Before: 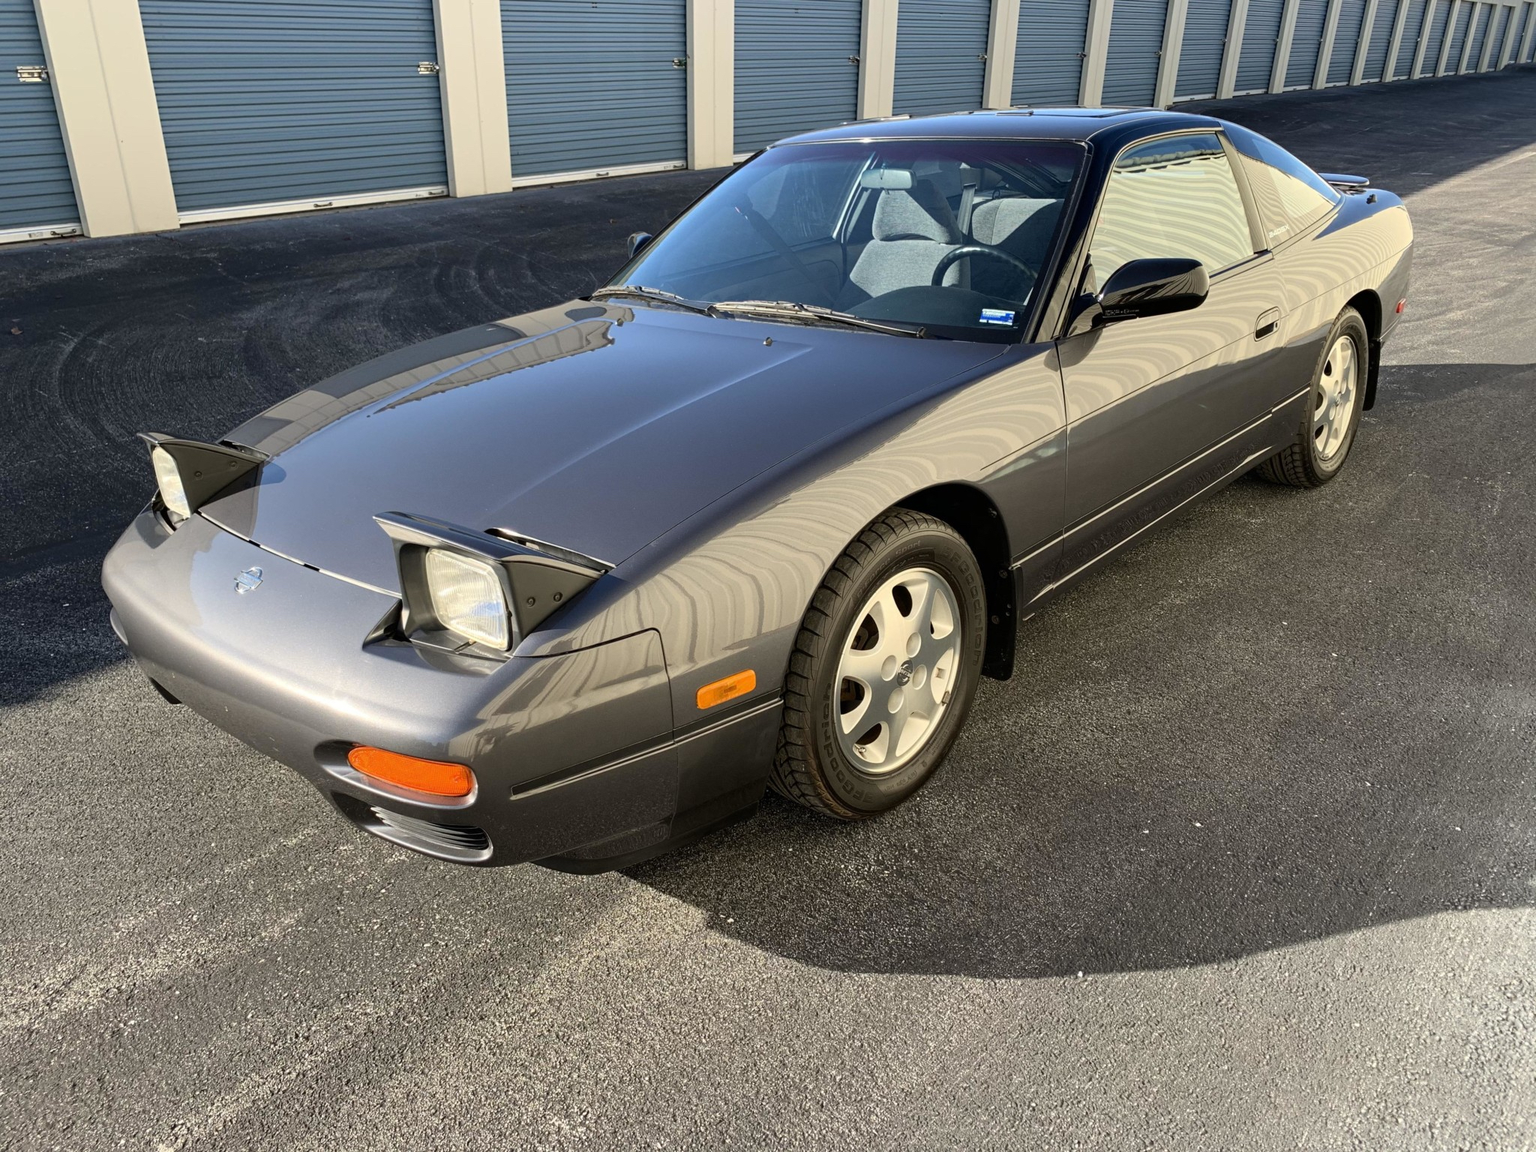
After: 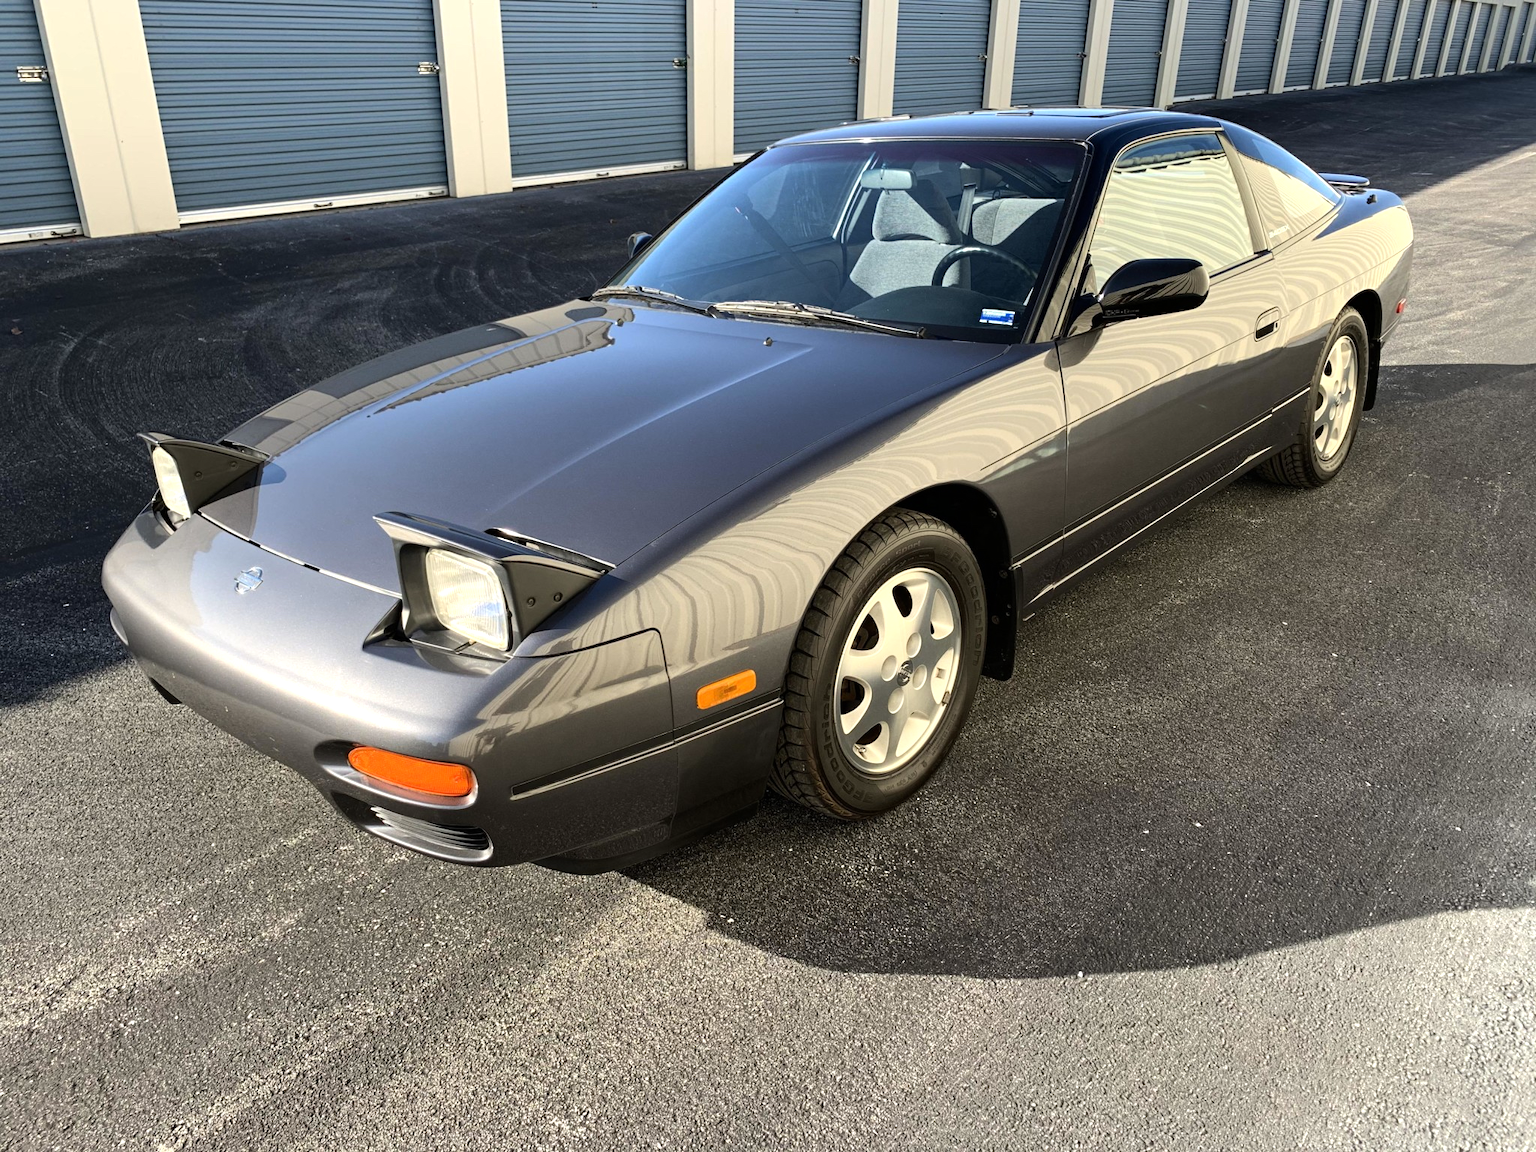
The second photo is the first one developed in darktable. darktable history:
sharpen: radius 2.883, amount 0.868, threshold 47.523
tone equalizer: -8 EV -0.417 EV, -7 EV -0.389 EV, -6 EV -0.333 EV, -5 EV -0.222 EV, -3 EV 0.222 EV, -2 EV 0.333 EV, -1 EV 0.389 EV, +0 EV 0.417 EV, edges refinement/feathering 500, mask exposure compensation -1.57 EV, preserve details no
